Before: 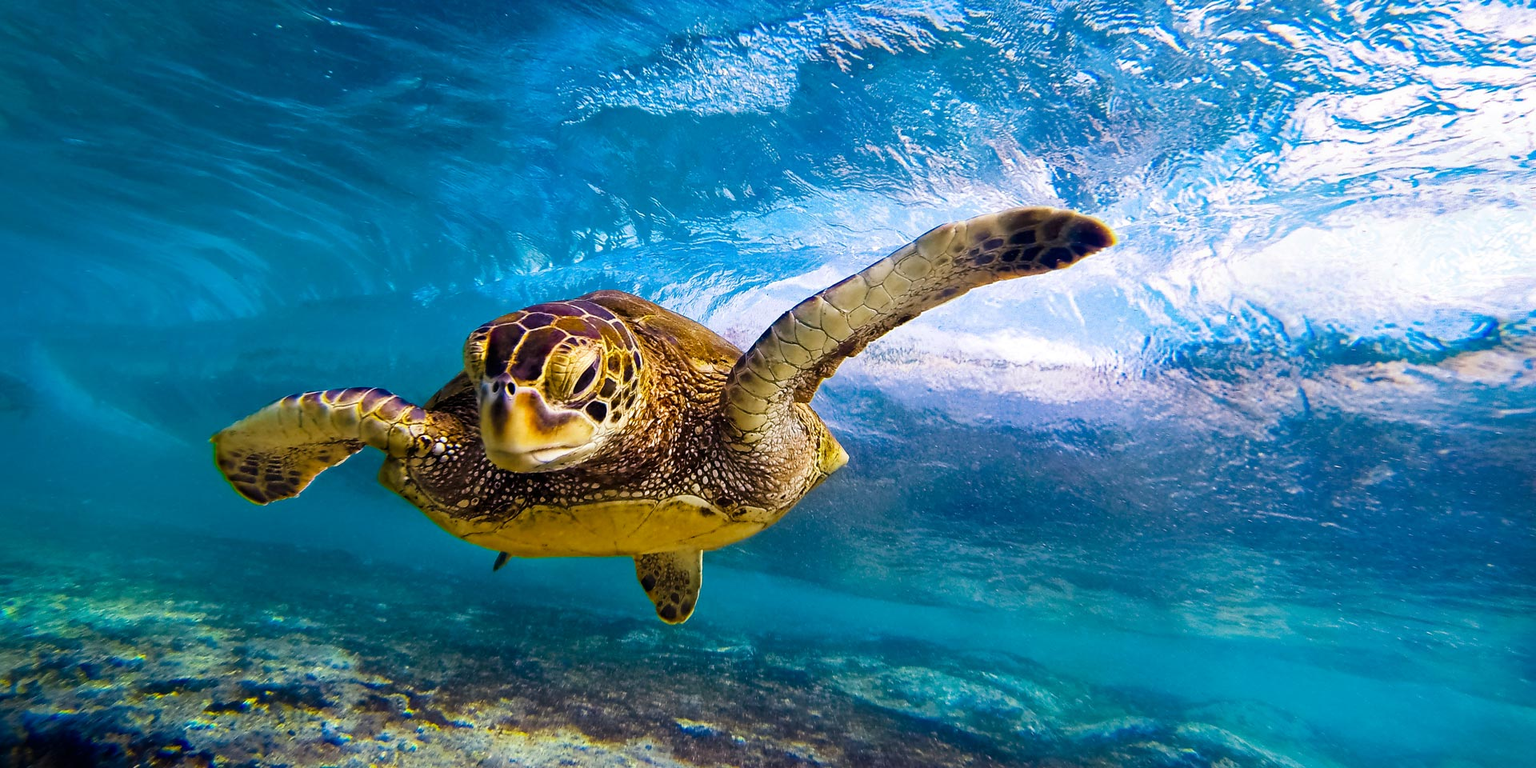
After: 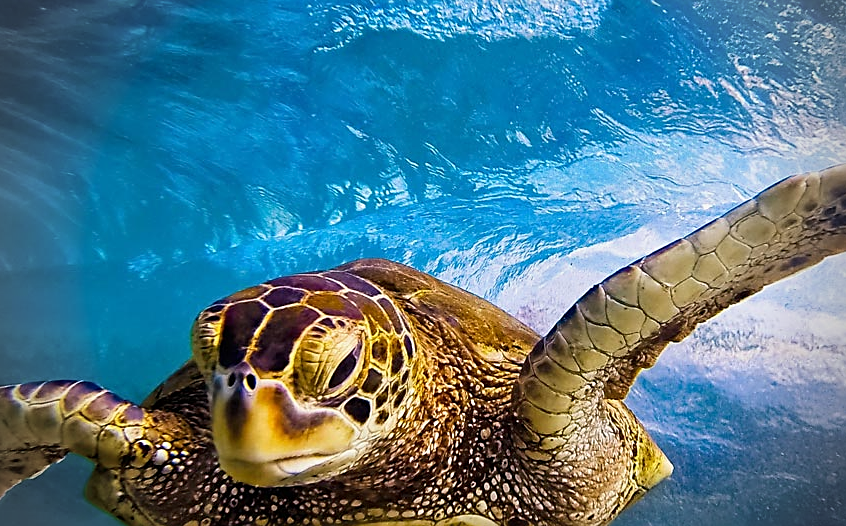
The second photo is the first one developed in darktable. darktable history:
sharpen: on, module defaults
crop: left 20.248%, top 10.86%, right 35.675%, bottom 34.321%
tone equalizer: -8 EV -0.002 EV, -7 EV 0.005 EV, -6 EV -0.009 EV, -5 EV 0.011 EV, -4 EV -0.012 EV, -3 EV 0.007 EV, -2 EV -0.062 EV, -1 EV -0.293 EV, +0 EV -0.582 EV, smoothing diameter 2%, edges refinement/feathering 20, mask exposure compensation -1.57 EV, filter diffusion 5
vignetting: fall-off radius 31.48%, brightness -0.472
